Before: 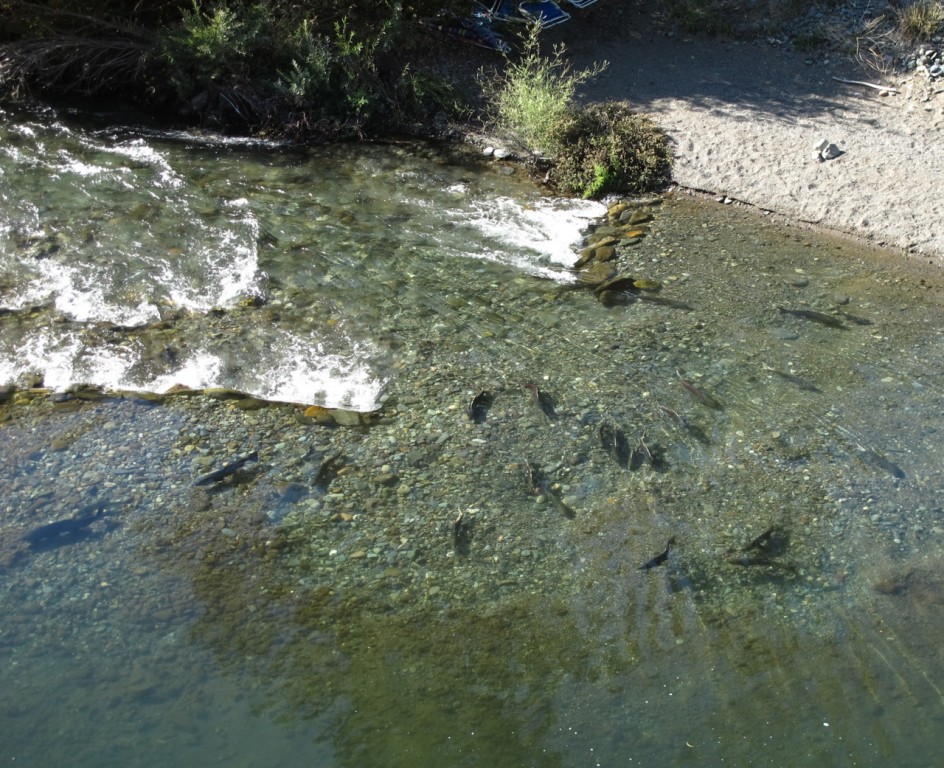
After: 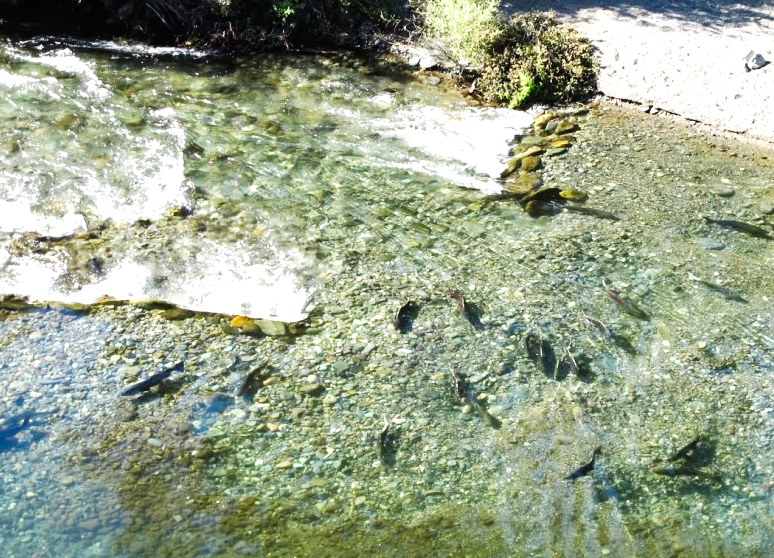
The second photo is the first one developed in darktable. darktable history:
white balance: red 1, blue 1
shadows and highlights: radius 171.16, shadows 27, white point adjustment 3.13, highlights -67.95, soften with gaussian
crop: left 7.856%, top 11.836%, right 10.12%, bottom 15.387%
base curve: curves: ch0 [(0, 0) (0.007, 0.004) (0.027, 0.03) (0.046, 0.07) (0.207, 0.54) (0.442, 0.872) (0.673, 0.972) (1, 1)], preserve colors none
